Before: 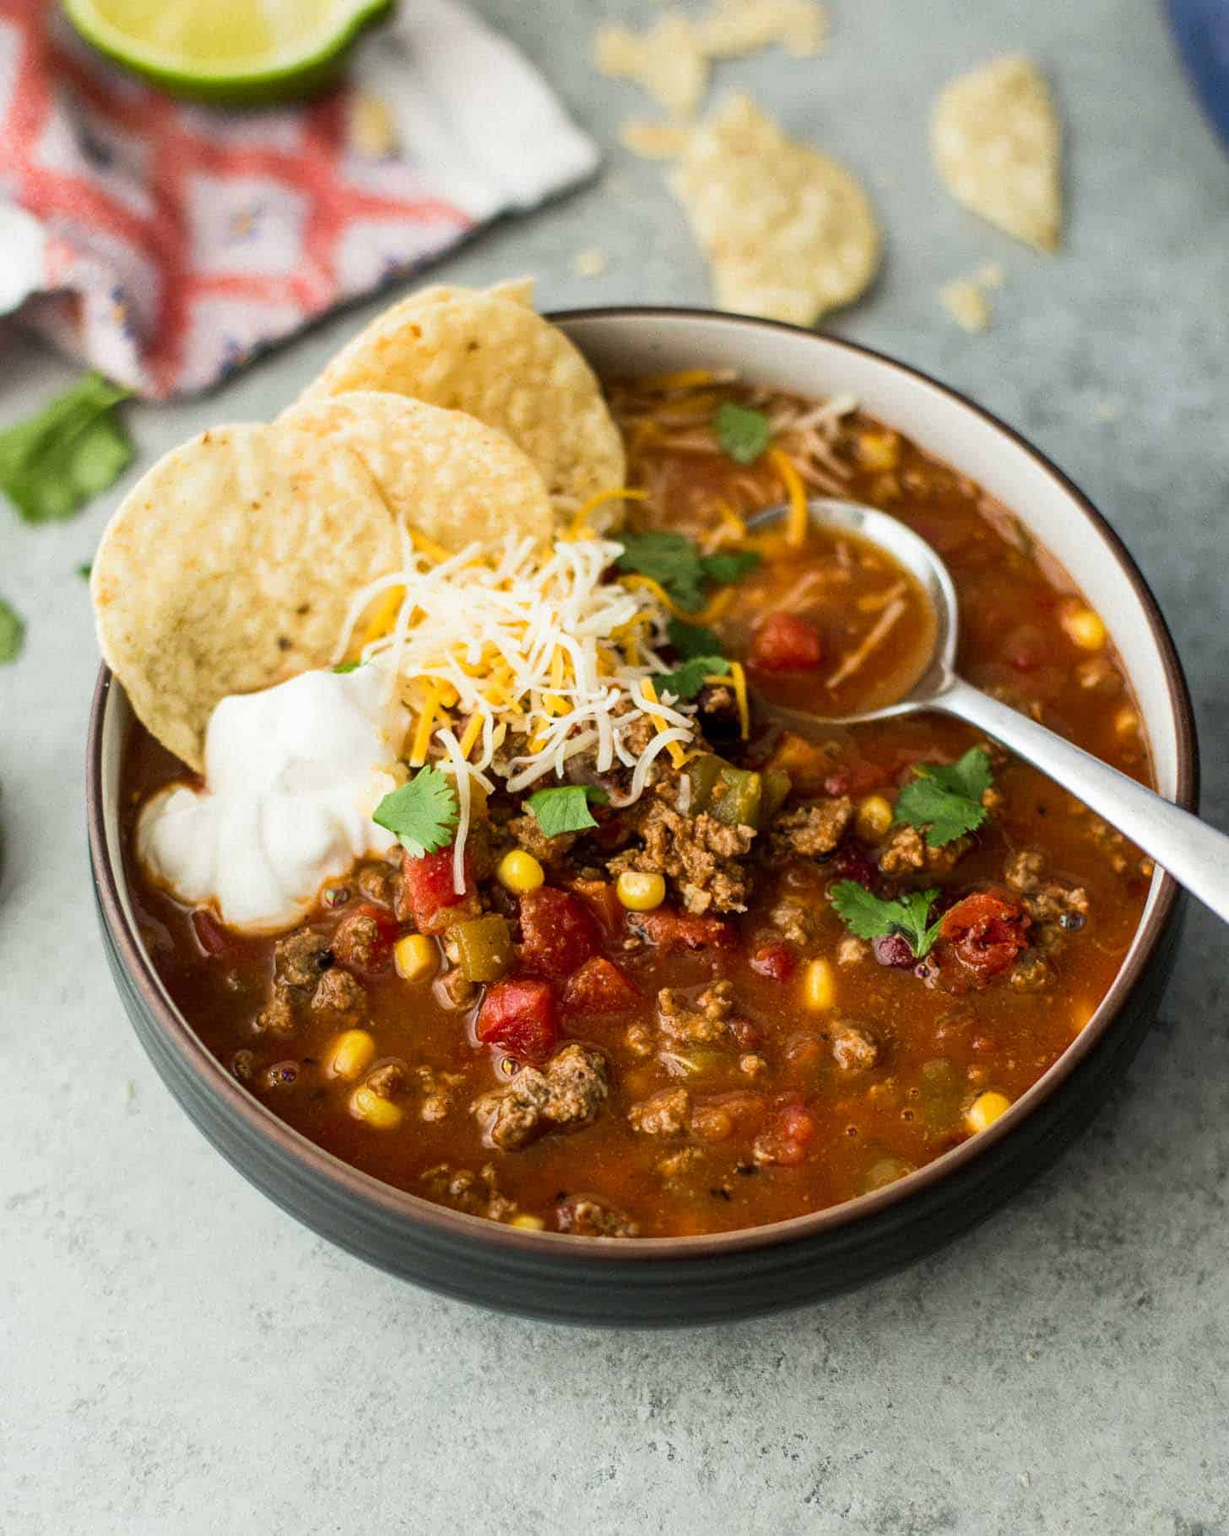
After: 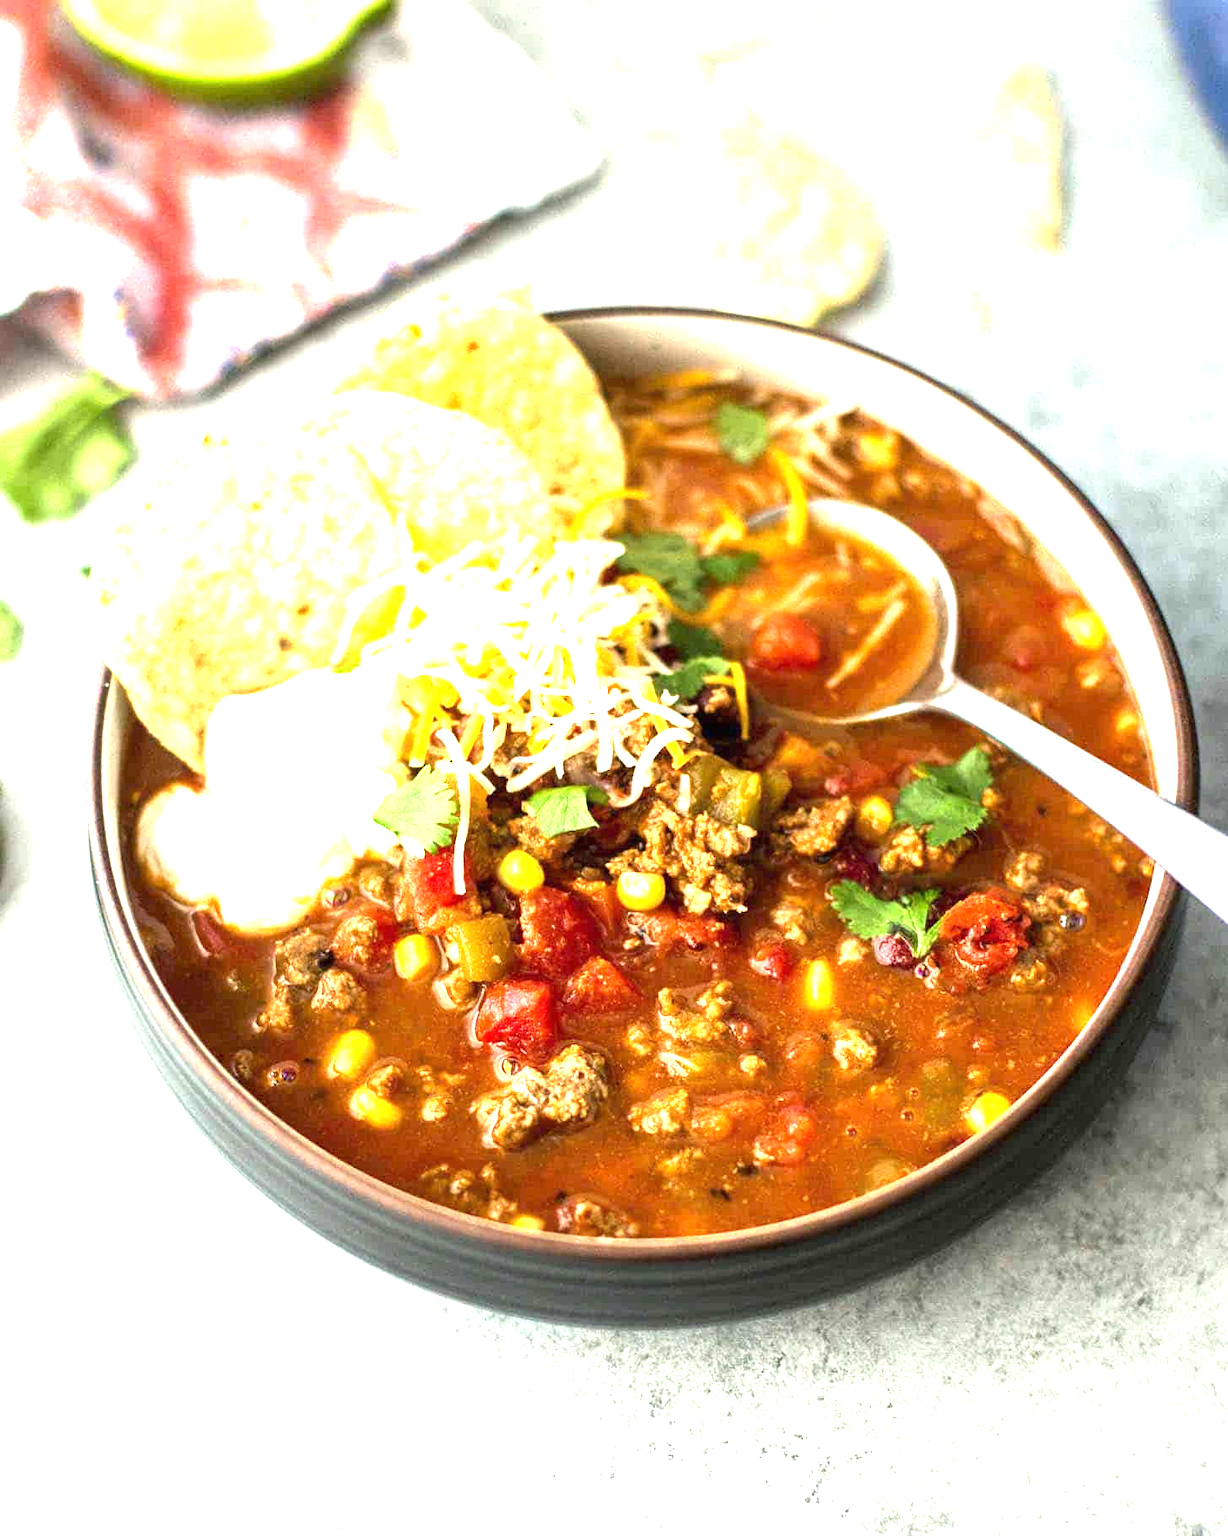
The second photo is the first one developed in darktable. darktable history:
exposure: black level correction 0, exposure 1.701 EV, compensate exposure bias true, compensate highlight preservation false
